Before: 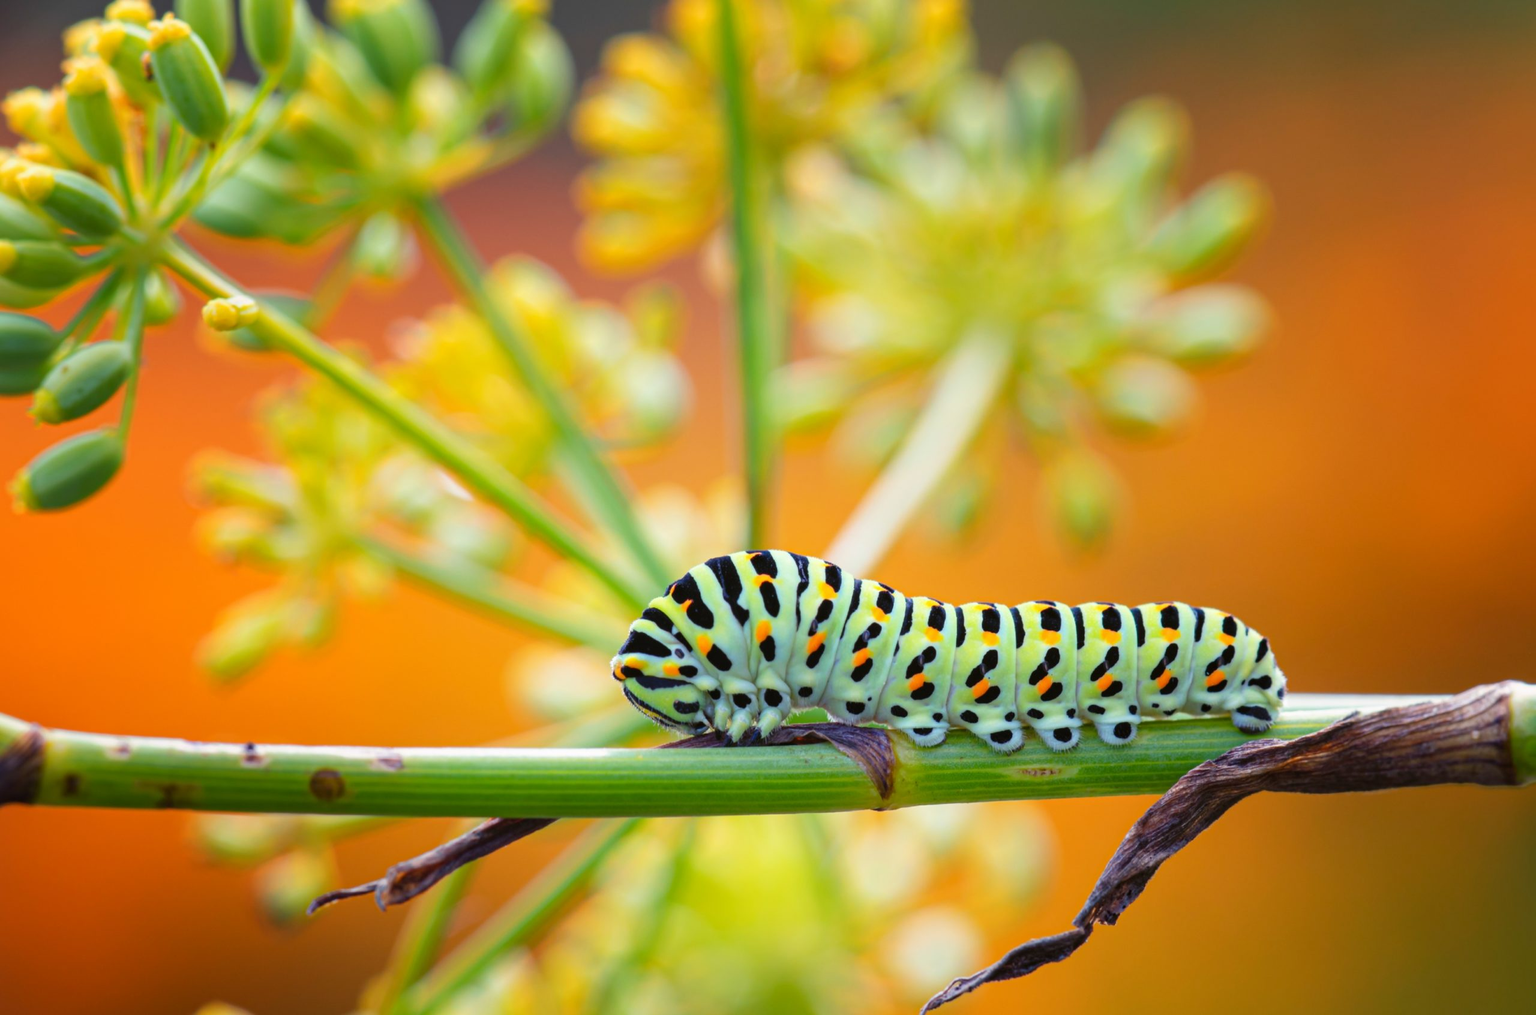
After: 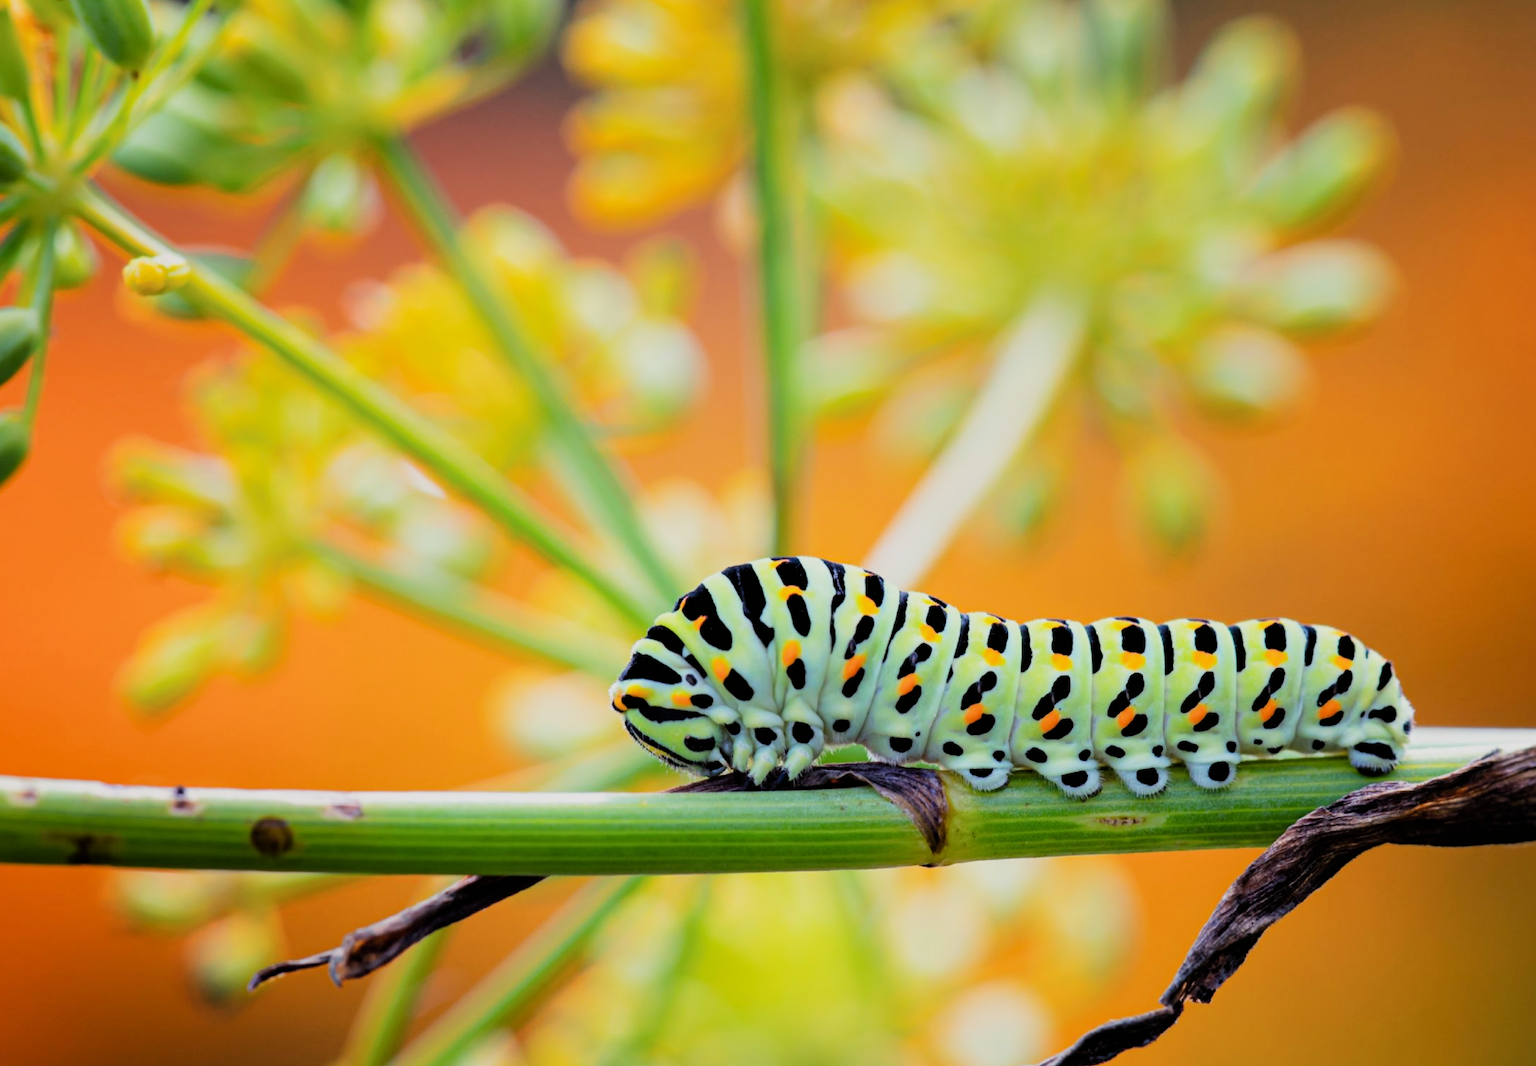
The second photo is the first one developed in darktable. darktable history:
filmic rgb: black relative exposure -5 EV, hardness 2.88, contrast 1.3, highlights saturation mix -30%
crop: left 6.446%, top 8.188%, right 9.538%, bottom 3.548%
